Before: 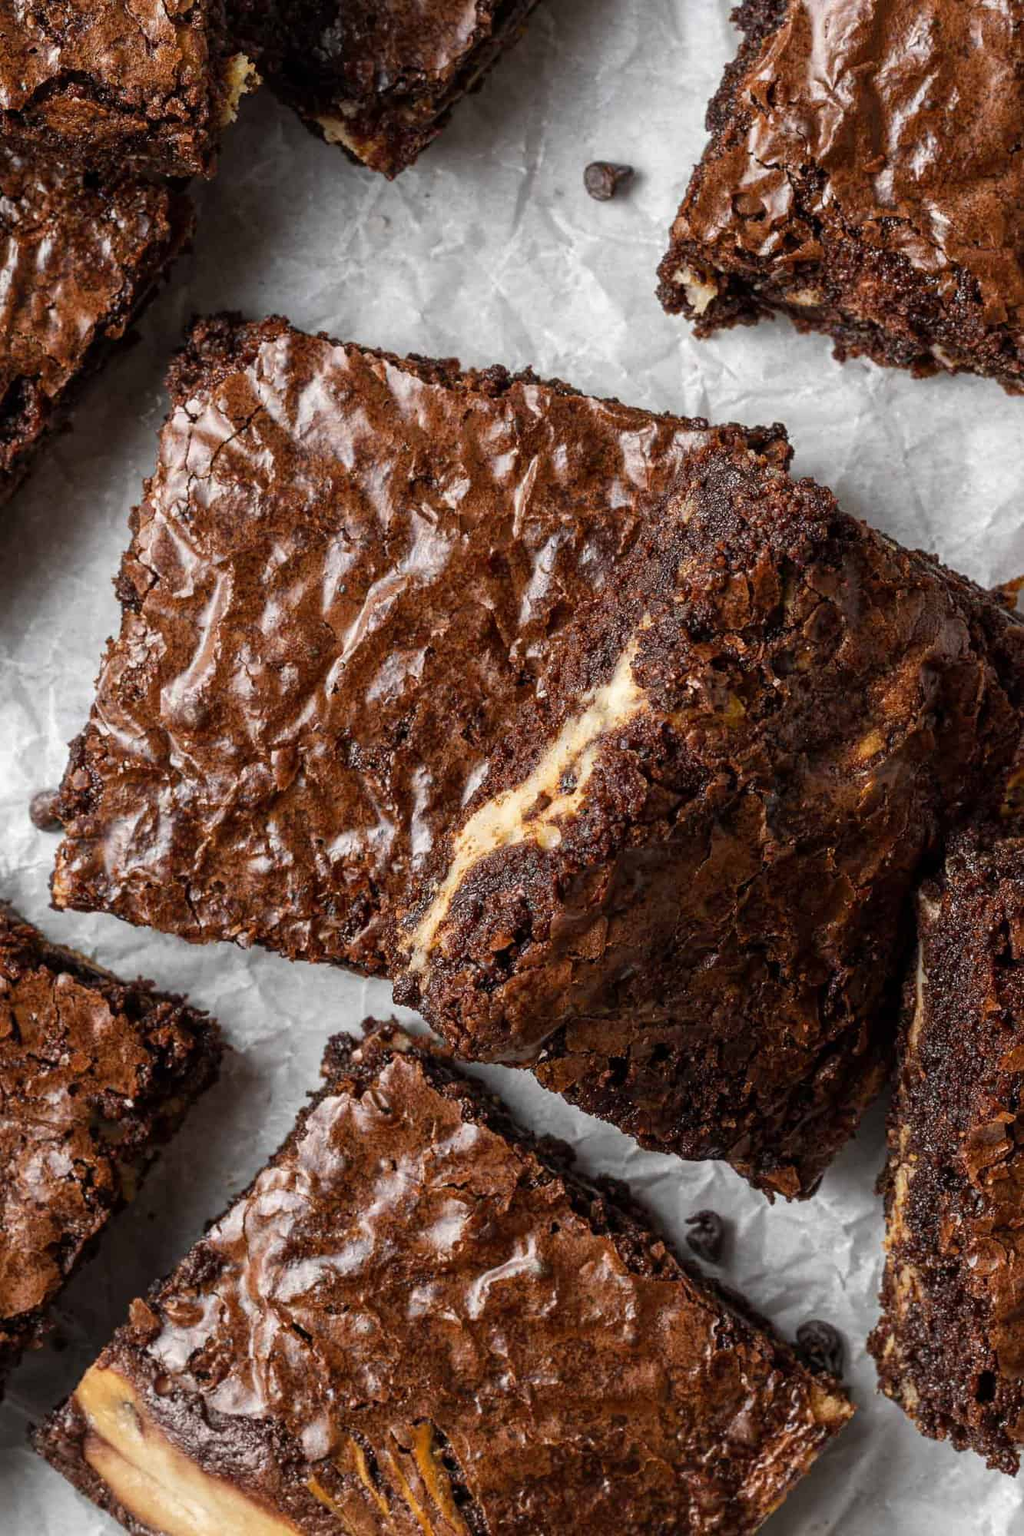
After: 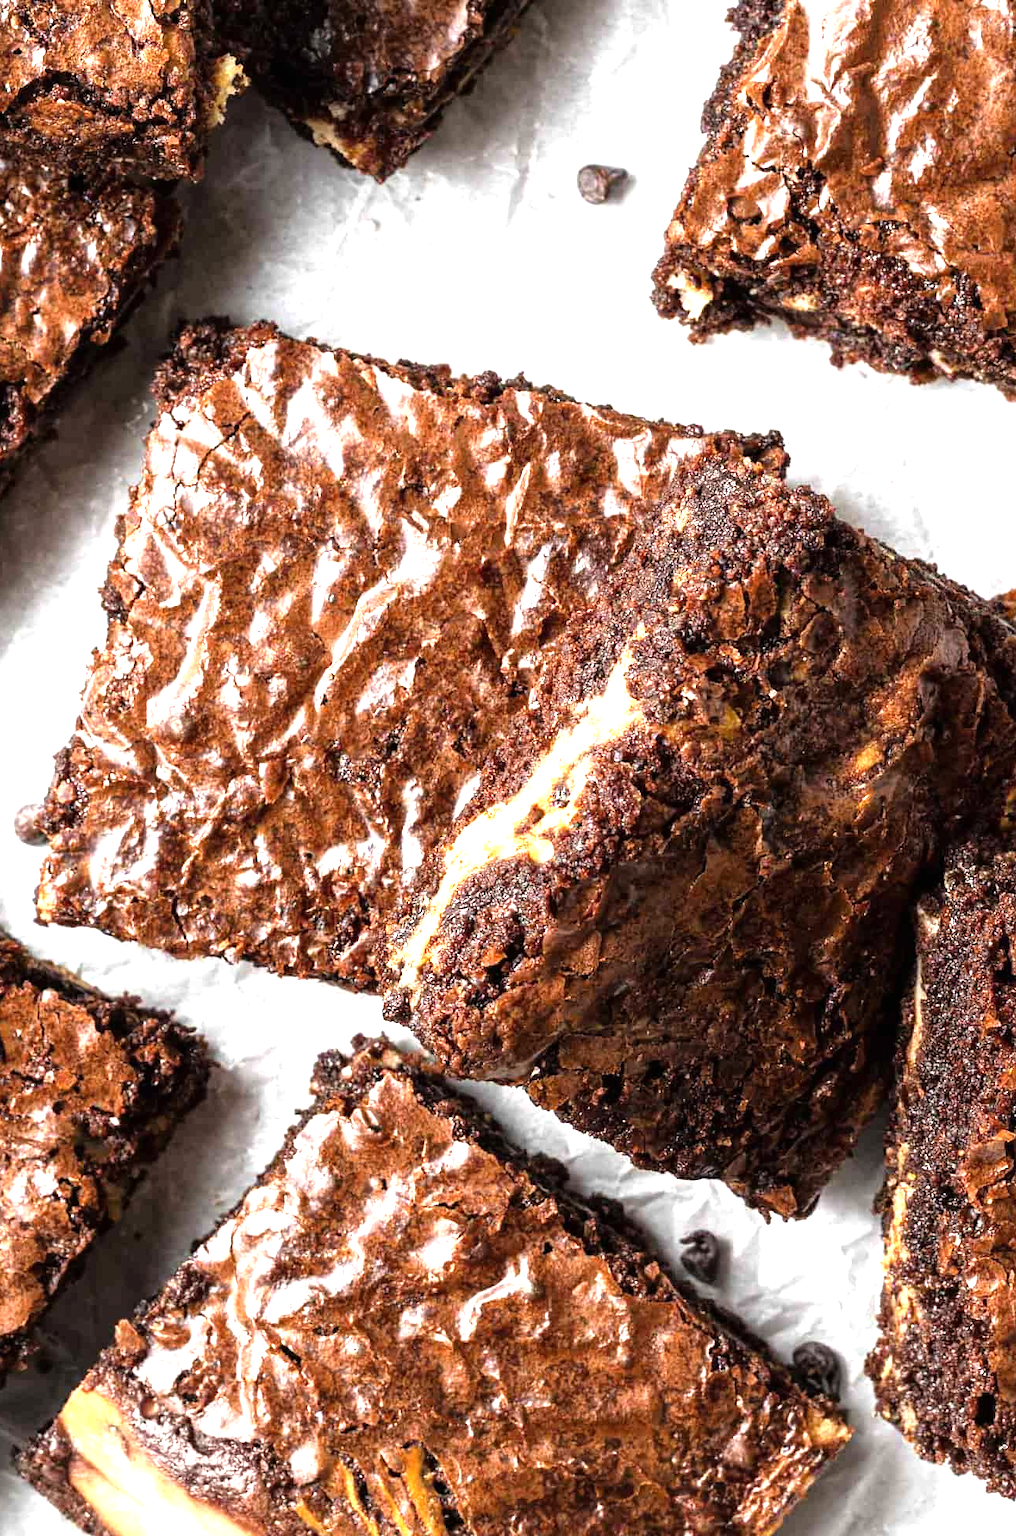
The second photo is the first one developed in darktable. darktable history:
crop and rotate: left 1.618%, right 0.686%, bottom 1.574%
tone equalizer: -8 EV -0.755 EV, -7 EV -0.688 EV, -6 EV -0.589 EV, -5 EV -0.369 EV, -3 EV 0.387 EV, -2 EV 0.6 EV, -1 EV 0.682 EV, +0 EV 0.758 EV
color correction: highlights b* -0.013, saturation 0.979
exposure: black level correction 0, exposure 0.895 EV, compensate highlight preservation false
